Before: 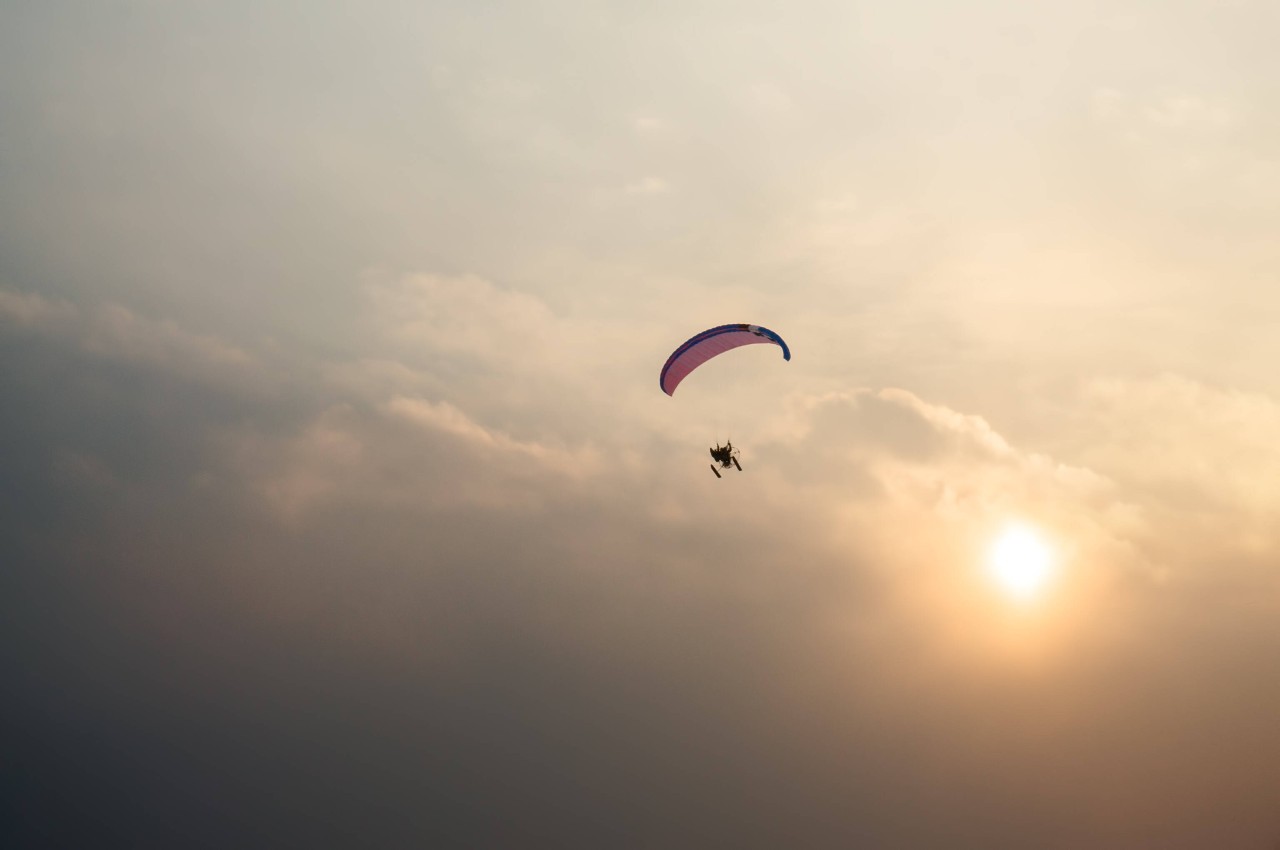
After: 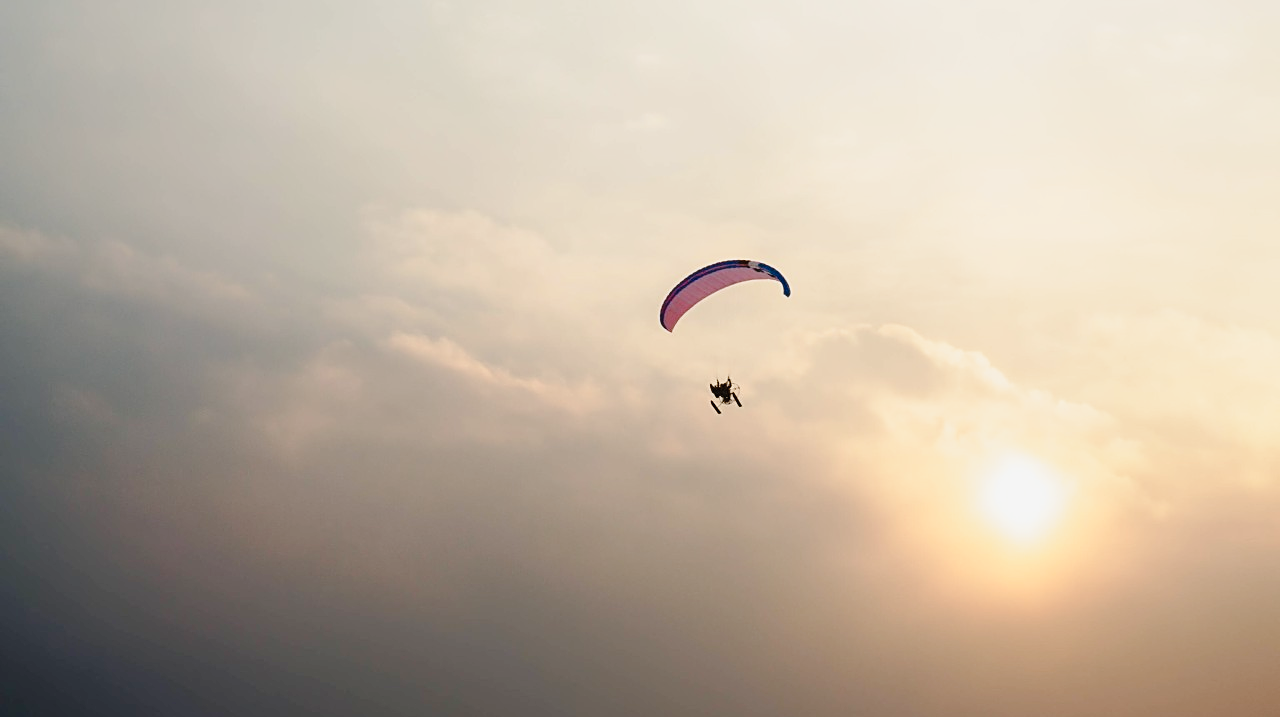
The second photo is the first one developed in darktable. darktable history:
sharpen: on, module defaults
crop: top 7.558%, bottom 8.049%
tone curve: curves: ch0 [(0, 0.015) (0.084, 0.074) (0.162, 0.165) (0.304, 0.382) (0.466, 0.576) (0.654, 0.741) (0.848, 0.906) (0.984, 0.963)]; ch1 [(0, 0) (0.34, 0.235) (0.46, 0.46) (0.515, 0.502) (0.553, 0.567) (0.764, 0.815) (1, 1)]; ch2 [(0, 0) (0.44, 0.458) (0.479, 0.492) (0.524, 0.507) (0.547, 0.579) (0.673, 0.712) (1, 1)], preserve colors none
